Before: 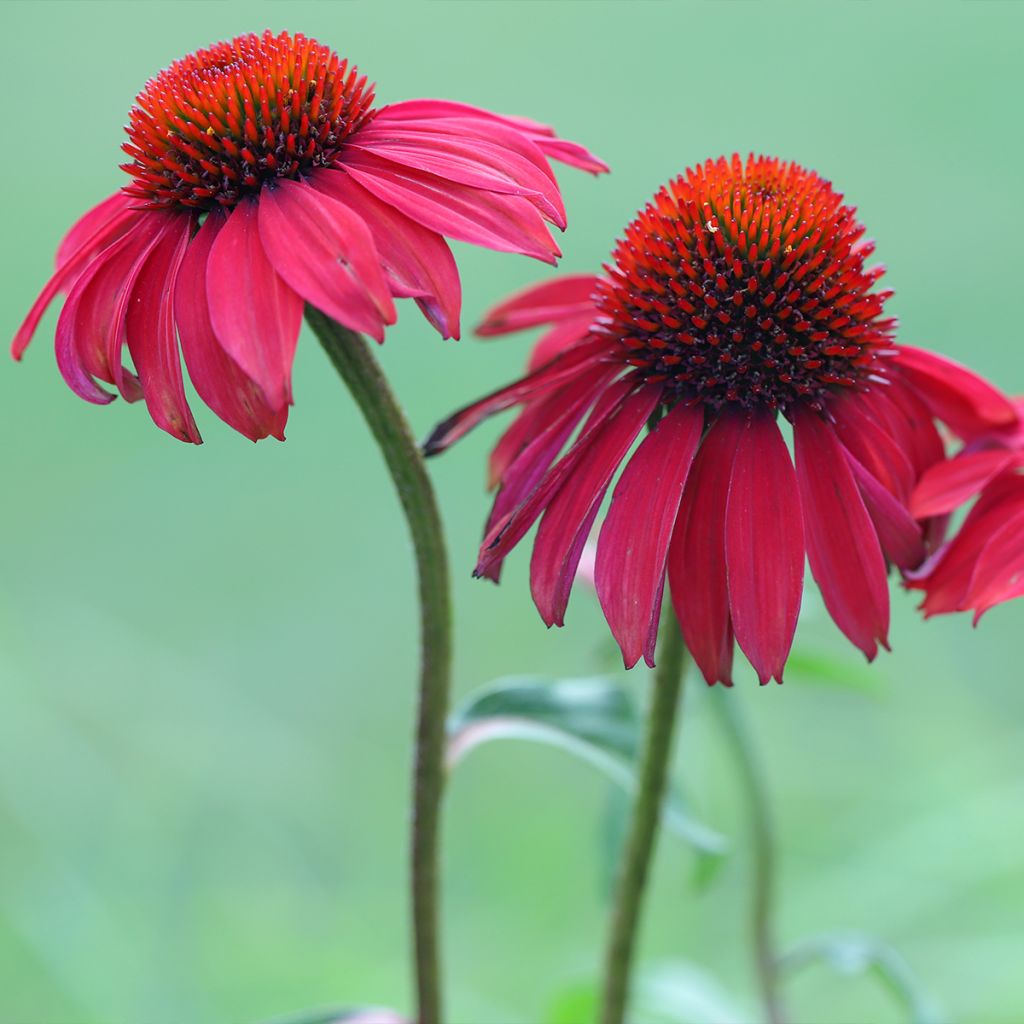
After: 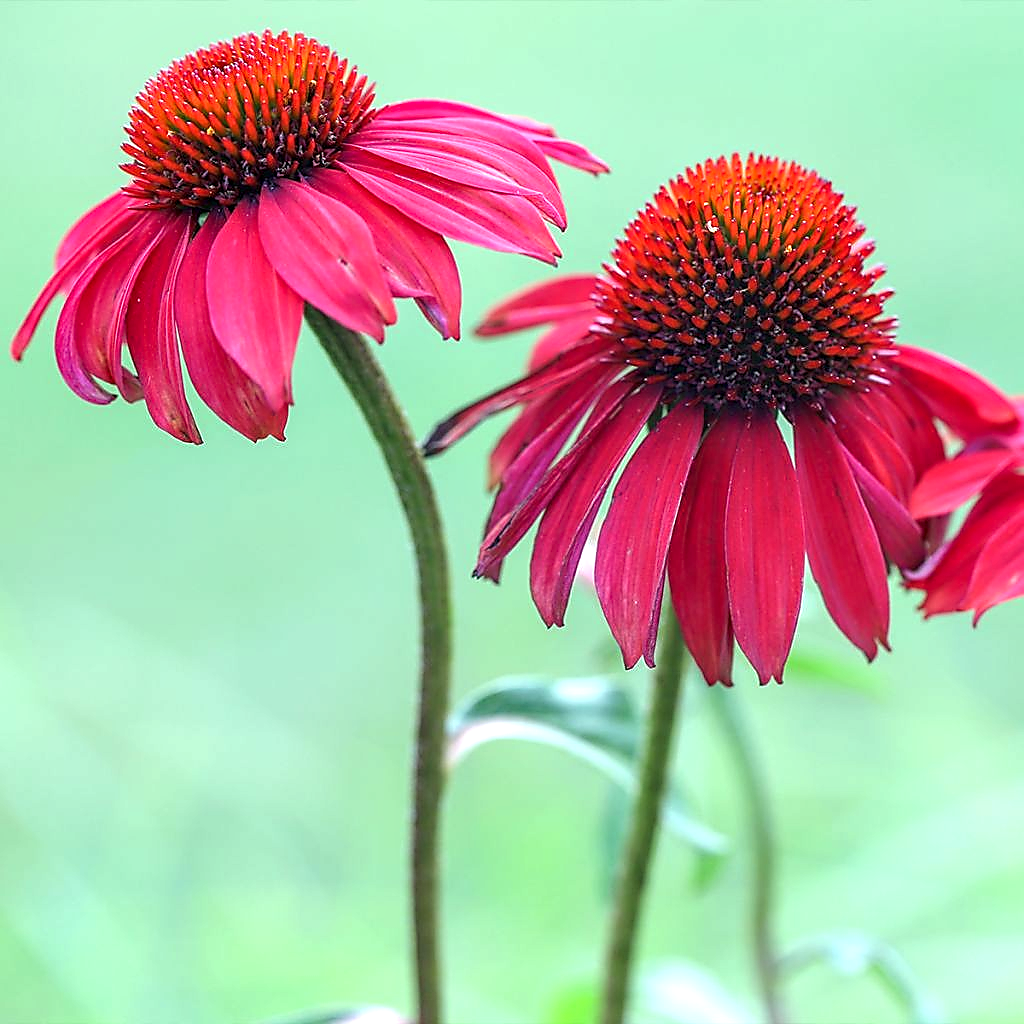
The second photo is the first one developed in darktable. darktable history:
local contrast: detail 130%
exposure: black level correction 0, exposure 0.694 EV, compensate highlight preservation false
sharpen: radius 1.373, amount 1.24, threshold 0.768
